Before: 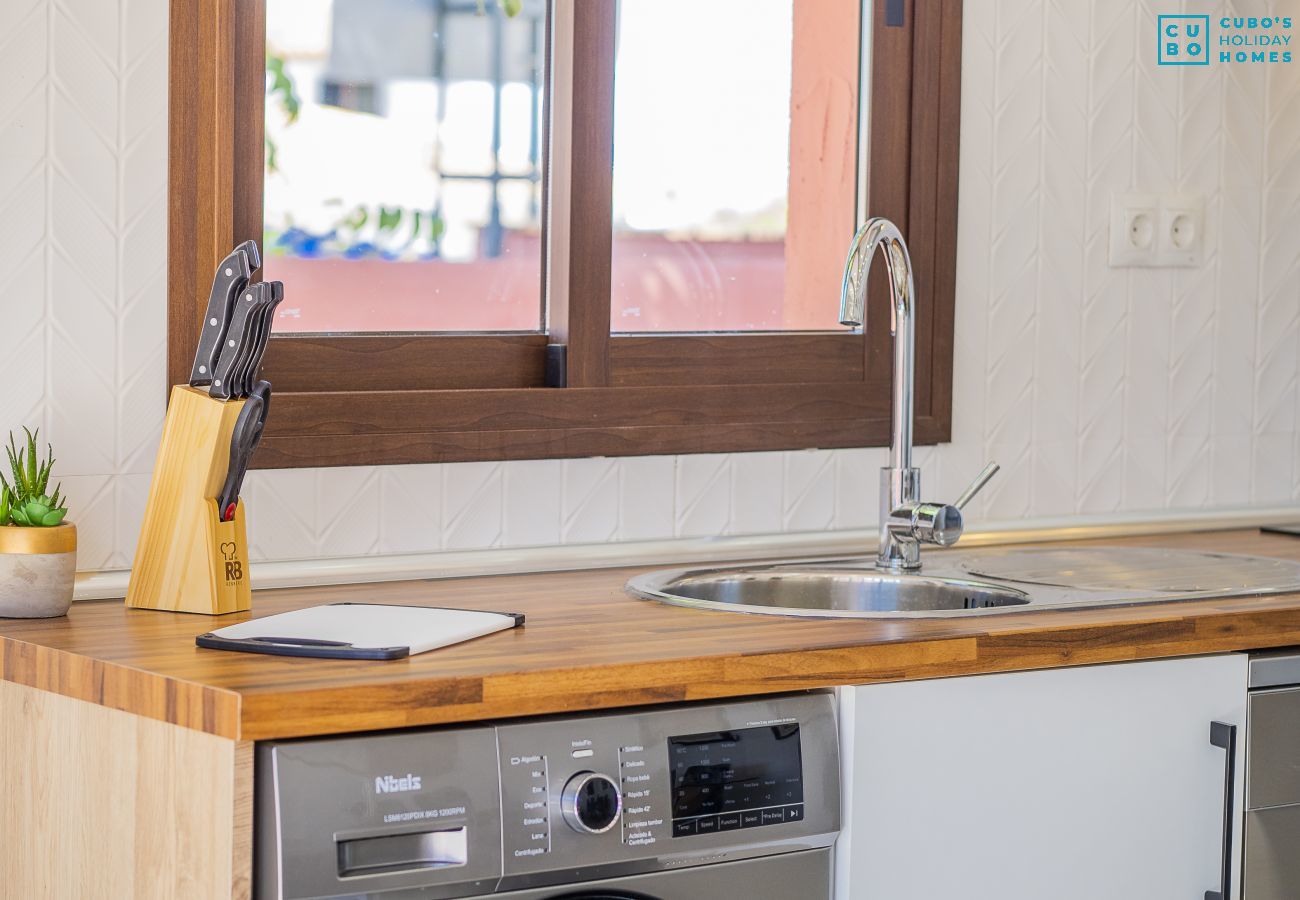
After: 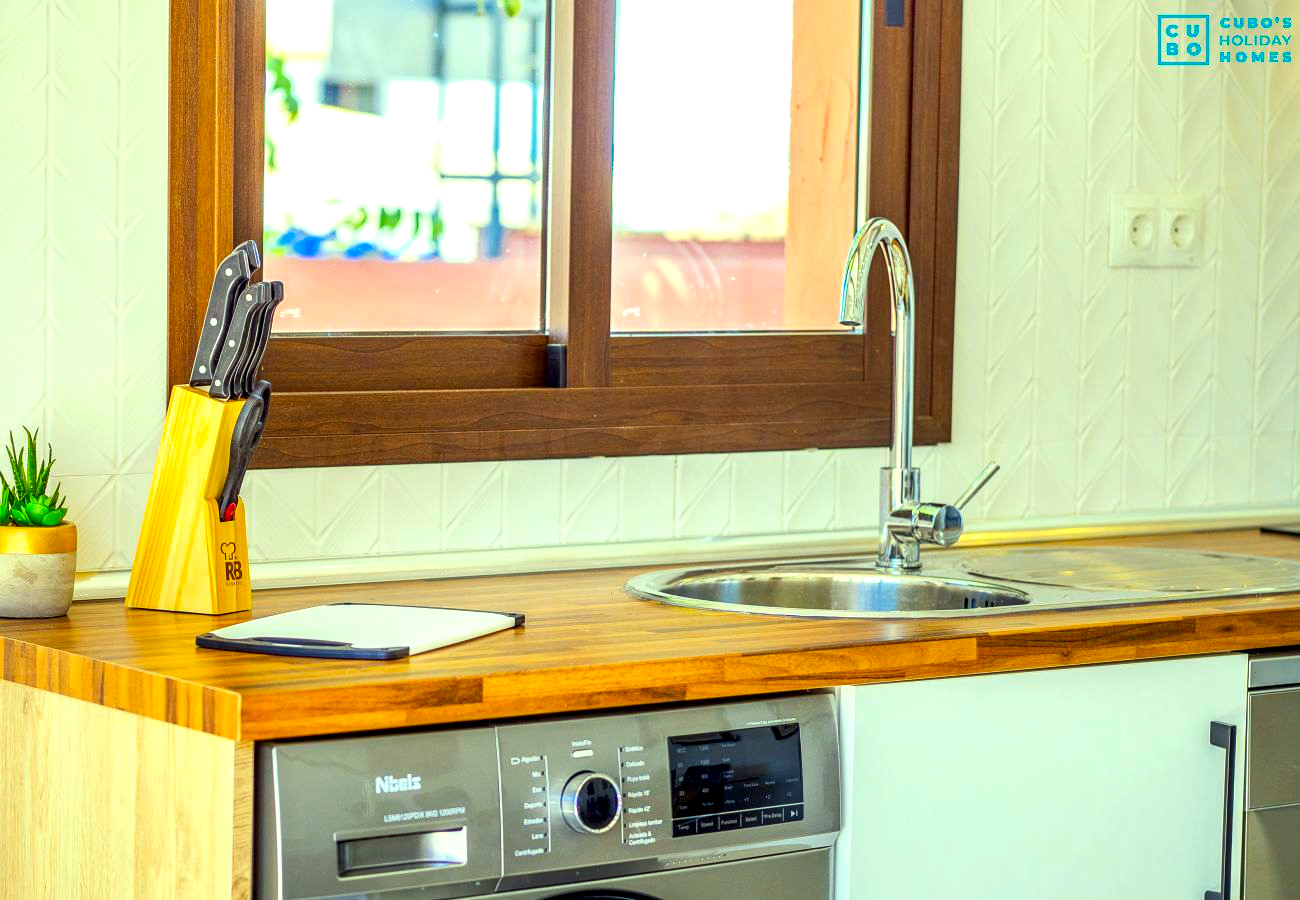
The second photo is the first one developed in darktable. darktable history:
local contrast: detail 135%, midtone range 0.75
color correction: highlights a* -10.77, highlights b* 9.8, saturation 1.72
exposure: black level correction 0, exposure 0.5 EV, compensate highlight preservation false
